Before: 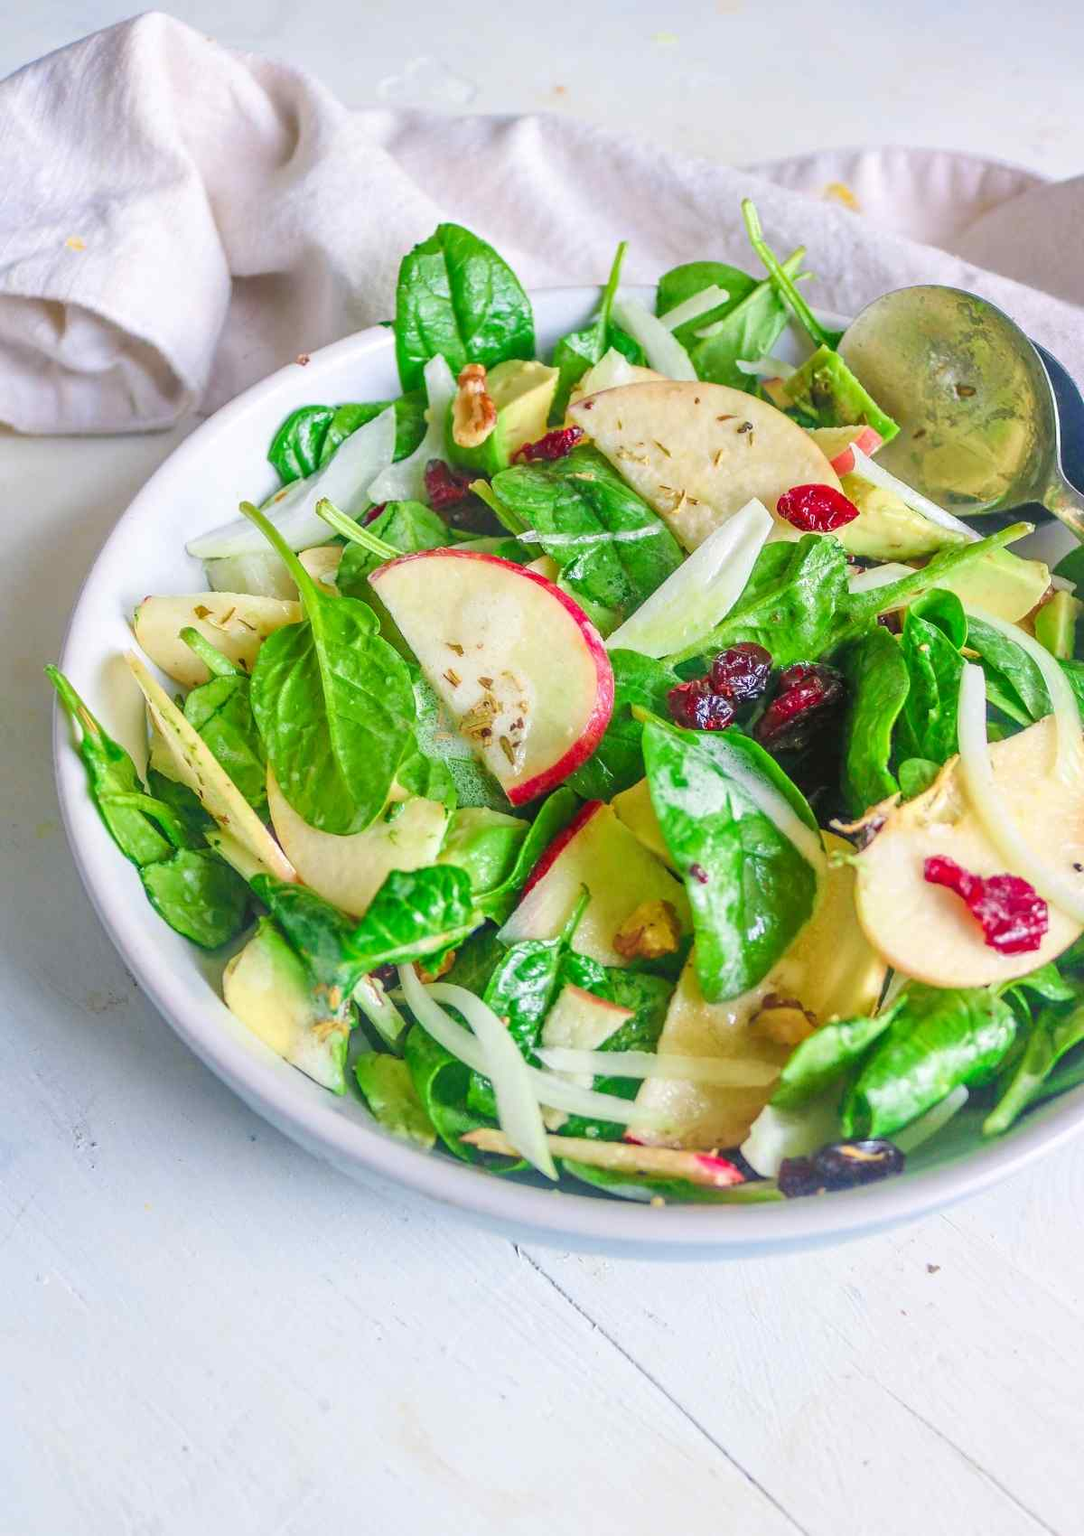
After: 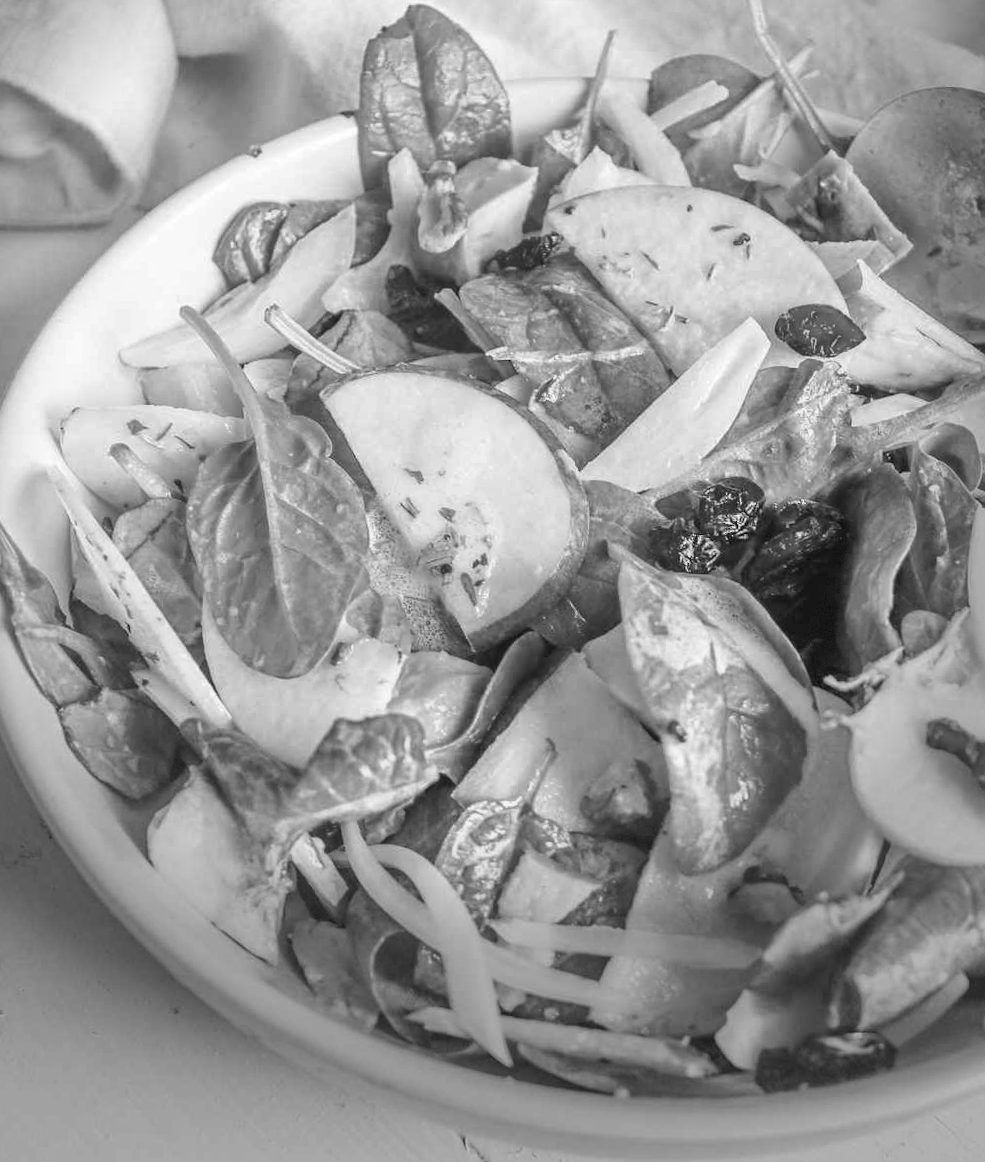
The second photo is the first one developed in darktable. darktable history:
monochrome: a 16.01, b -2.65, highlights 0.52
crop: left 7.856%, top 11.836%, right 10.12%, bottom 15.387%
rotate and perspective: rotation 1.57°, crop left 0.018, crop right 0.982, crop top 0.039, crop bottom 0.961
vignetting: fall-off start 68.33%, fall-off radius 30%, saturation 0.042, center (-0.066, -0.311), width/height ratio 0.992, shape 0.85, dithering 8-bit output
